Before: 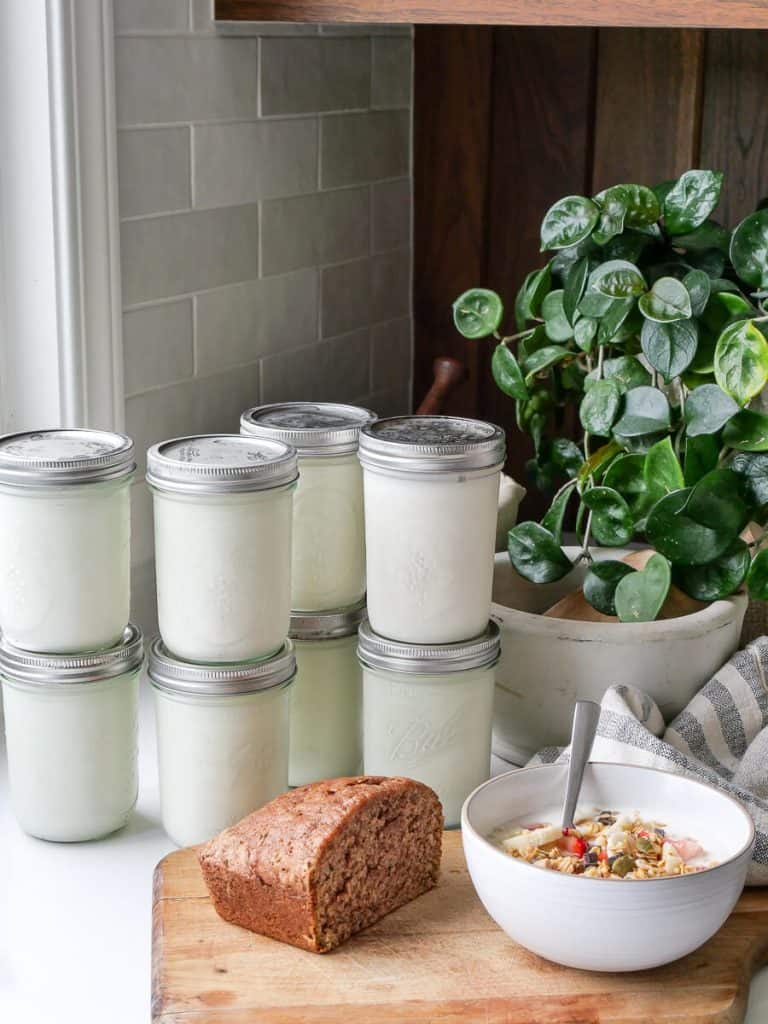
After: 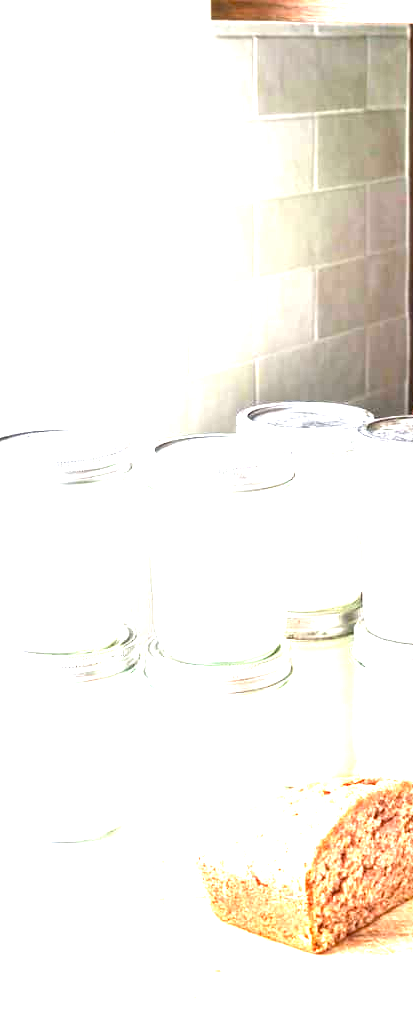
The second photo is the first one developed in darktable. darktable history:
crop: left 0.587%, right 45.588%, bottom 0.086%
exposure: exposure 3 EV, compensate highlight preservation false
